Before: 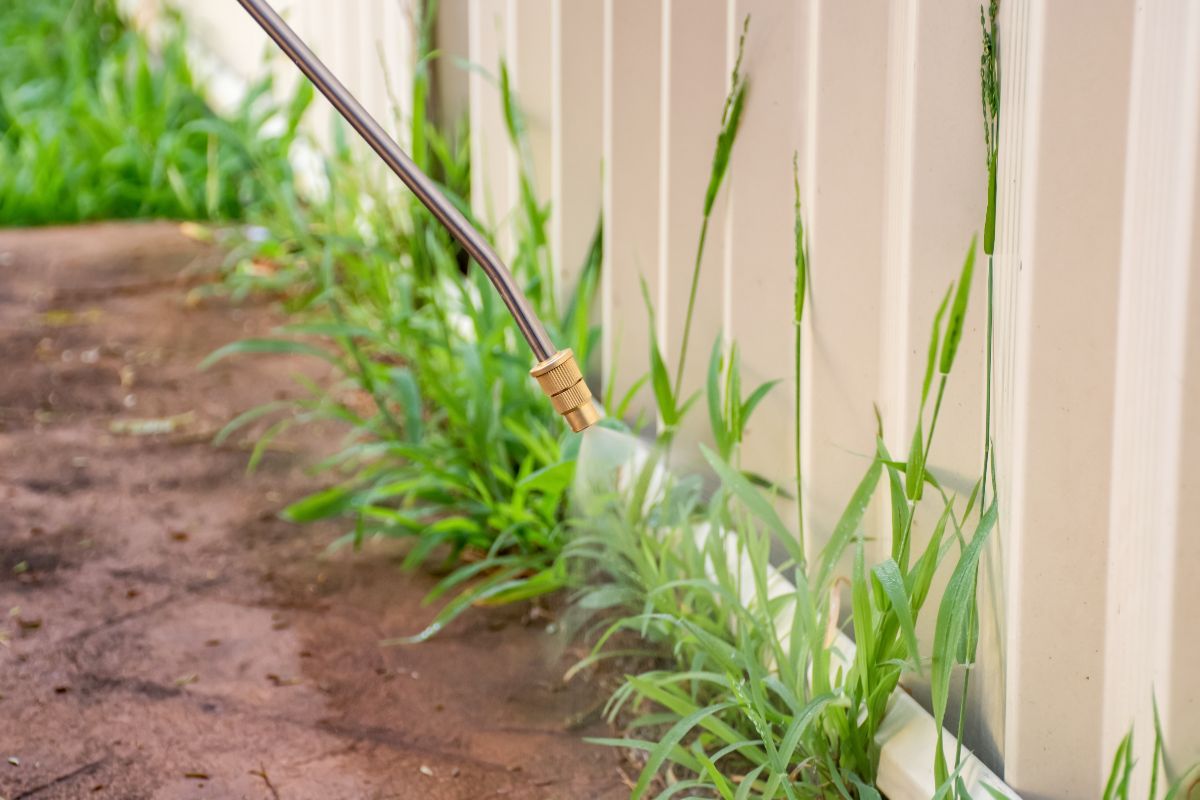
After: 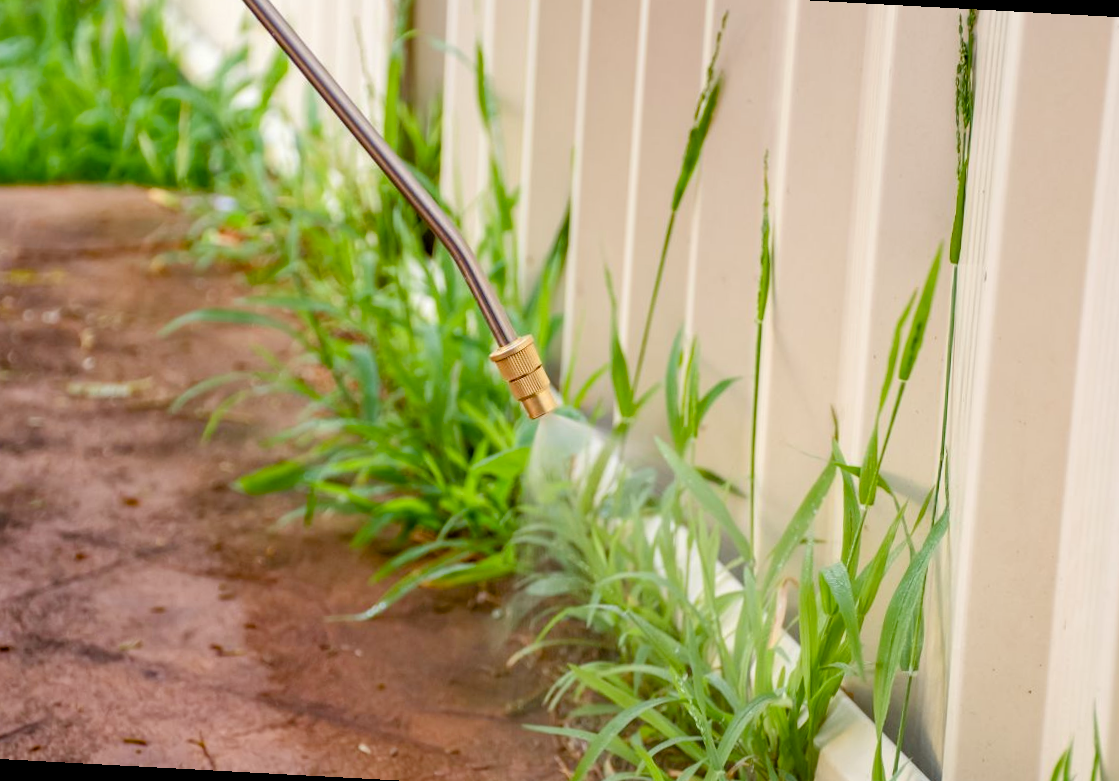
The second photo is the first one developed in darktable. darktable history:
color balance rgb: shadows lift › hue 85.45°, power › chroma 0.688%, power › hue 60°, perceptual saturation grading › global saturation 20%, perceptual saturation grading › highlights -25.544%, perceptual saturation grading › shadows 25.48%
crop and rotate: angle -3.08°, left 5.082%, top 5.157%, right 4.732%, bottom 4.288%
